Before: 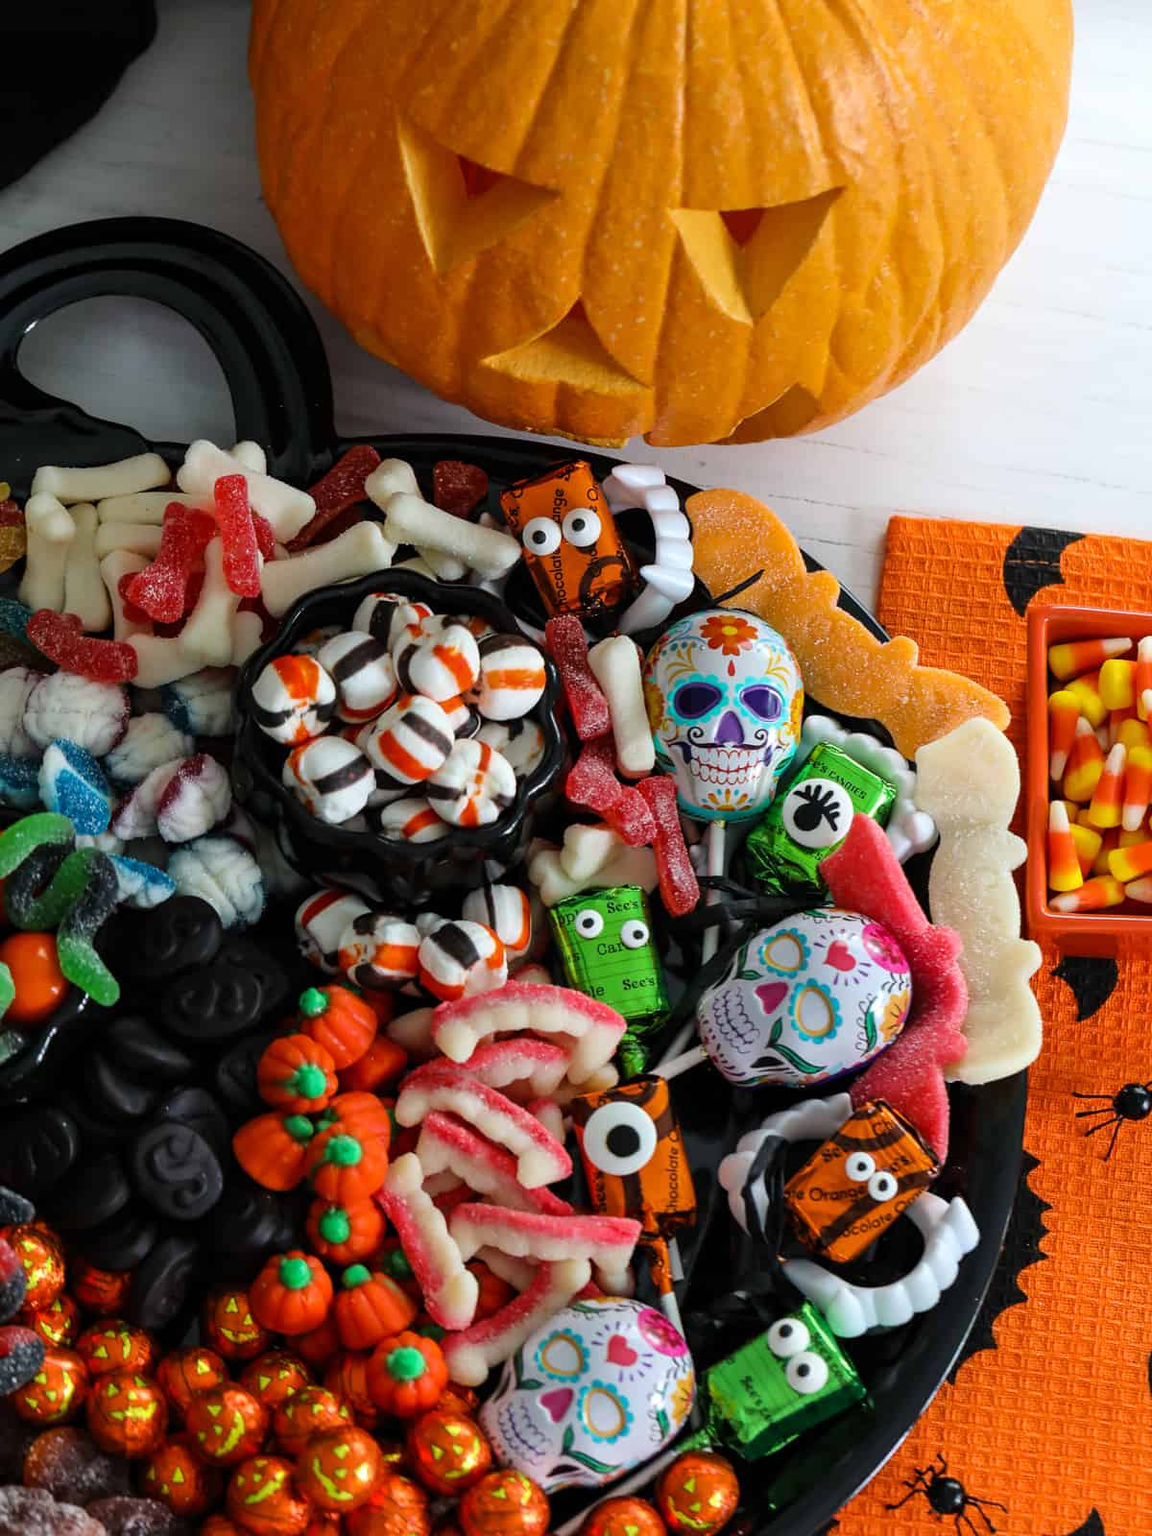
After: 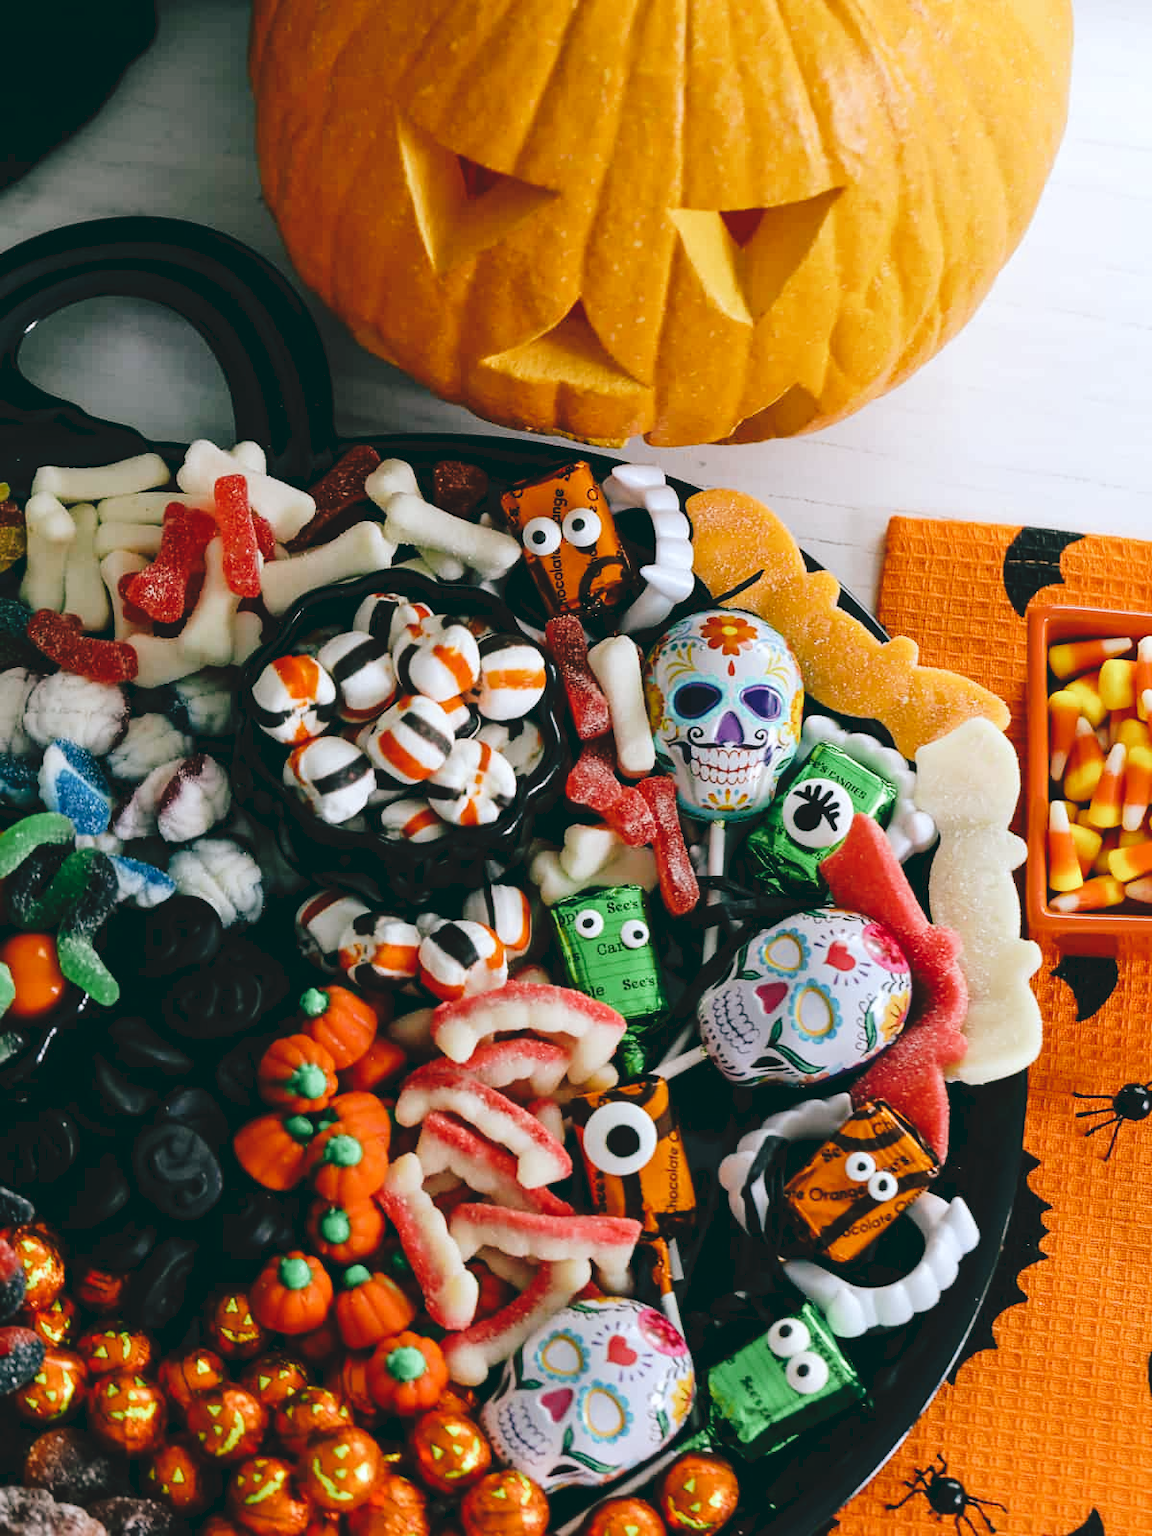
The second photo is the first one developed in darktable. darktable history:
tone curve: curves: ch0 [(0, 0) (0.003, 0.074) (0.011, 0.079) (0.025, 0.083) (0.044, 0.095) (0.069, 0.097) (0.1, 0.11) (0.136, 0.131) (0.177, 0.159) (0.224, 0.209) (0.277, 0.279) (0.335, 0.367) (0.399, 0.455) (0.468, 0.538) (0.543, 0.621) (0.623, 0.699) (0.709, 0.782) (0.801, 0.848) (0.898, 0.924) (1, 1)], preserve colors none
color look up table: target L [95.81, 91.67, 91.13, 89.36, 82.5, 72.88, 63.95, 61.7, 55.47, 60.52, 28.35, 17.07, 201.01, 94.46, 81.16, 72.27, 67.72, 60.6, 57.86, 51.93, 56.27, 49.41, 42.76, 34.87, 30.58, 16.29, 2.332, 86.86, 83.17, 72.5, 68.96, 73.57, 65.44, 68.7, 60.42, 41.47, 44.3, 35.95, 31.14, 26.68, 11.82, 8.993, 96.69, 92.56, 80.25, 57.32, 63, 32.4, 32.71], target a [-19.78, -30.52, -24.72, -35.7, -22.78, -24.28, -46.86, -36.22, -28.5, -4.148, -23.44, -25.51, 0, -4.239, -5.591, 33.54, 35.43, 35.64, 2.919, 60.81, 15.66, 63.91, 61.96, 37.42, 0.743, 21.82, -5.164, 2.876, 20.73, 37.39, 20.14, 35.64, 8.256, 52.63, 61.67, 16.35, 53.86, 46.08, 39.32, 21.67, 23.13, -14.69, -8.894, -26.96, -25.12, -10.53, -10.66, -3.661, -16.81], target b [32.41, 38.85, 12.94, 21.62, 31.25, 4.556, 38.06, 18.79, 26.23, 47.04, 16.83, 14.54, -0.001, 16.76, 66.89, 34.34, 56.66, 15.74, 20.6, 40.58, 50.36, 54.42, 24.33, 41.22, 3.575, 13.24, -2.637, -11.05, -10.24, -3.182, -35.92, -29.89, -3.2, -33.81, -7.009, -64.29, -29.23, -2.319, -59.15, -7.497, -38.5, -16.69, -6.191, -6.363, -23.05, -48.86, -16.37, -30, -3.473], num patches 49
